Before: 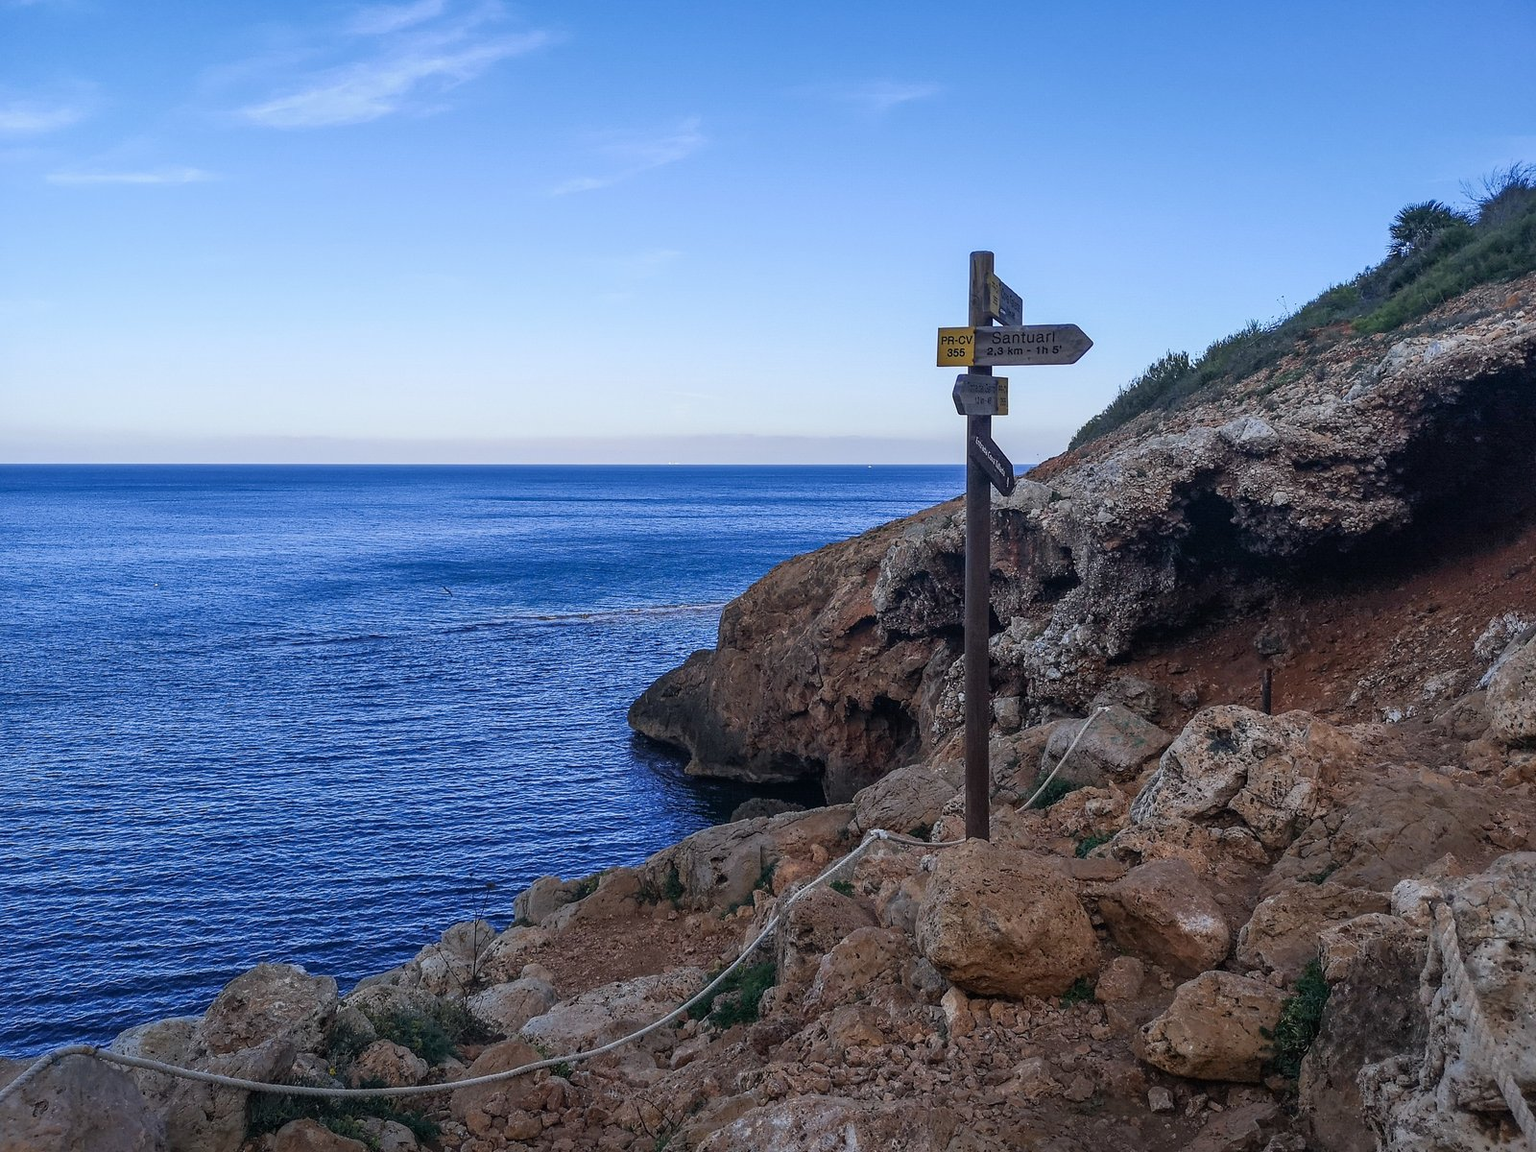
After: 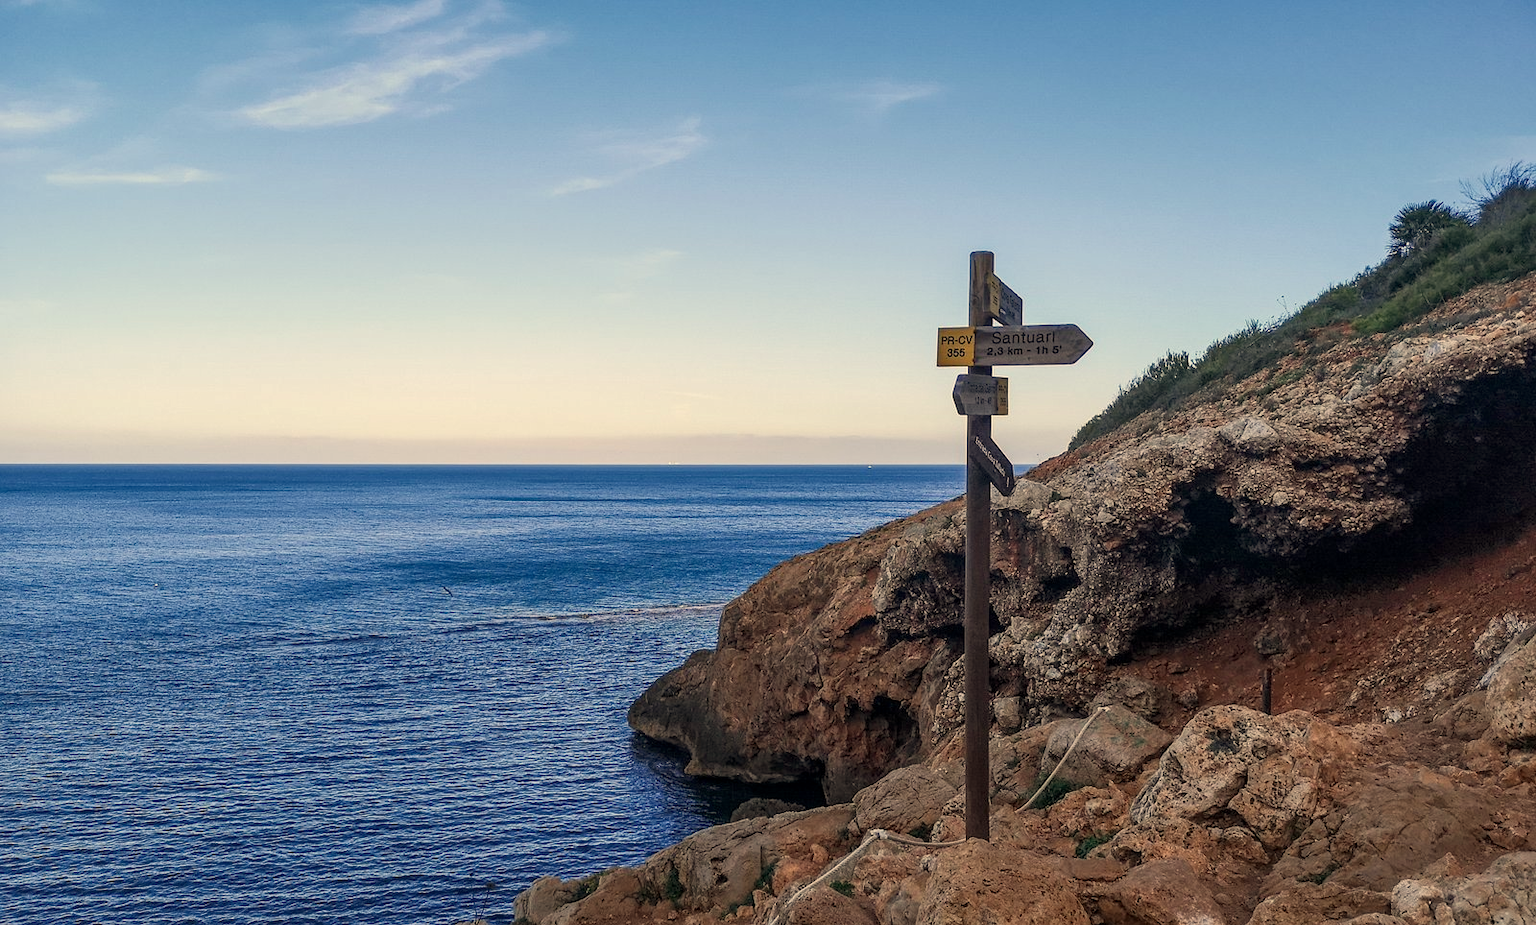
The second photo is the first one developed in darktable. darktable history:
crop: bottom 19.644%
white balance: red 1.138, green 0.996, blue 0.812
local contrast: highlights 100%, shadows 100%, detail 120%, midtone range 0.2
